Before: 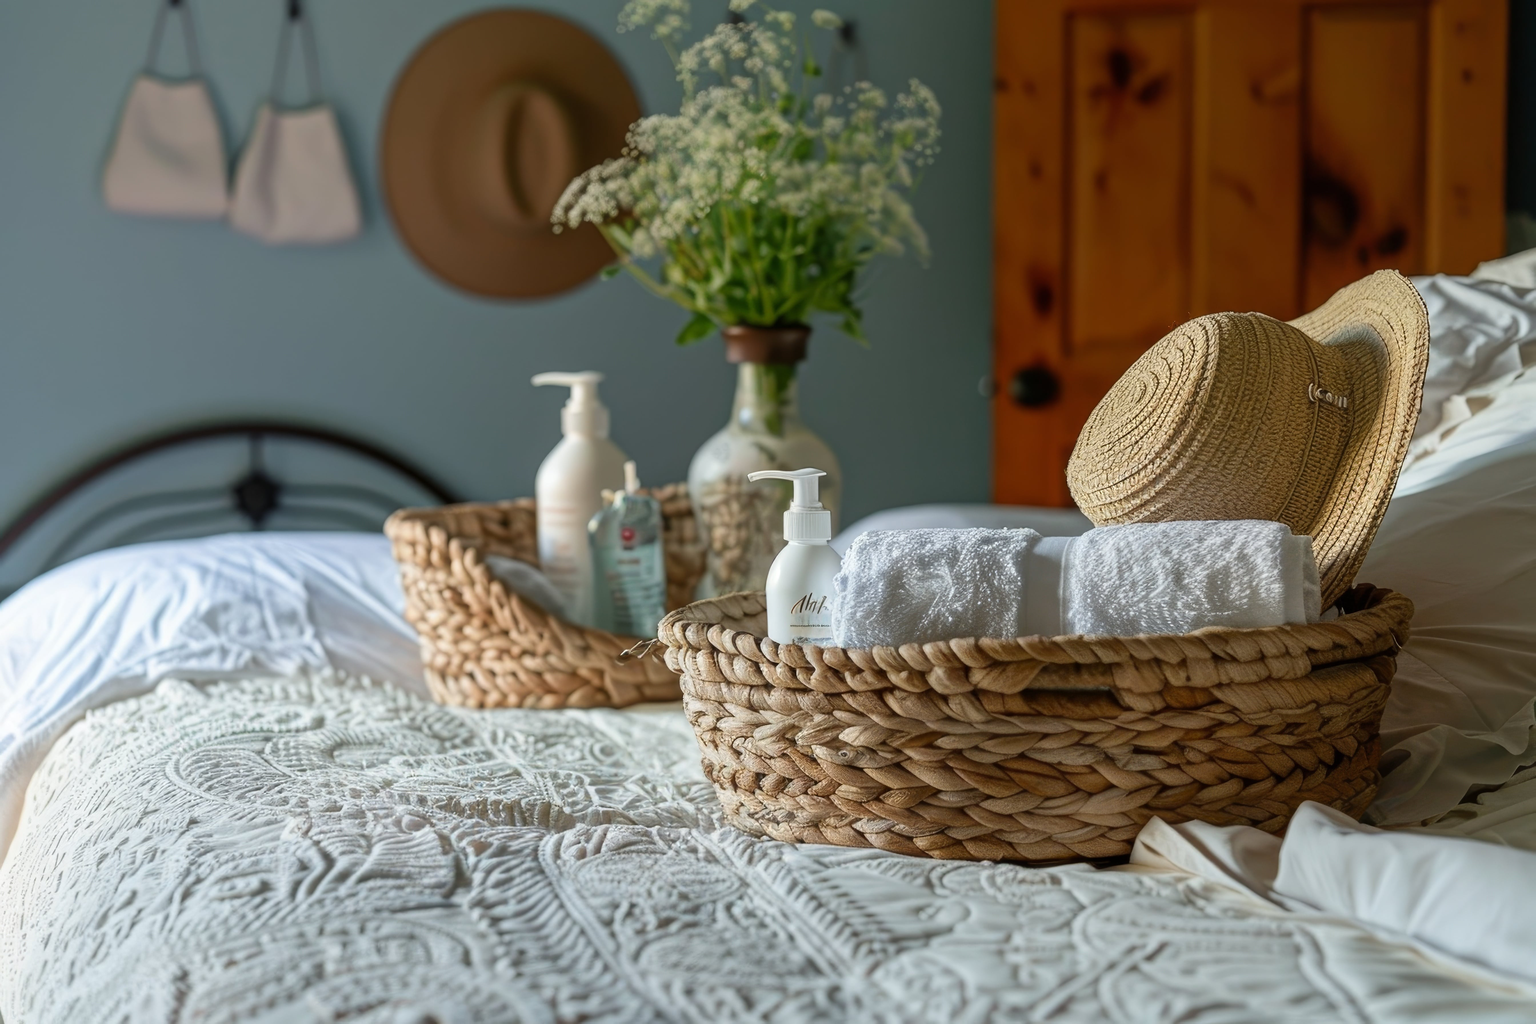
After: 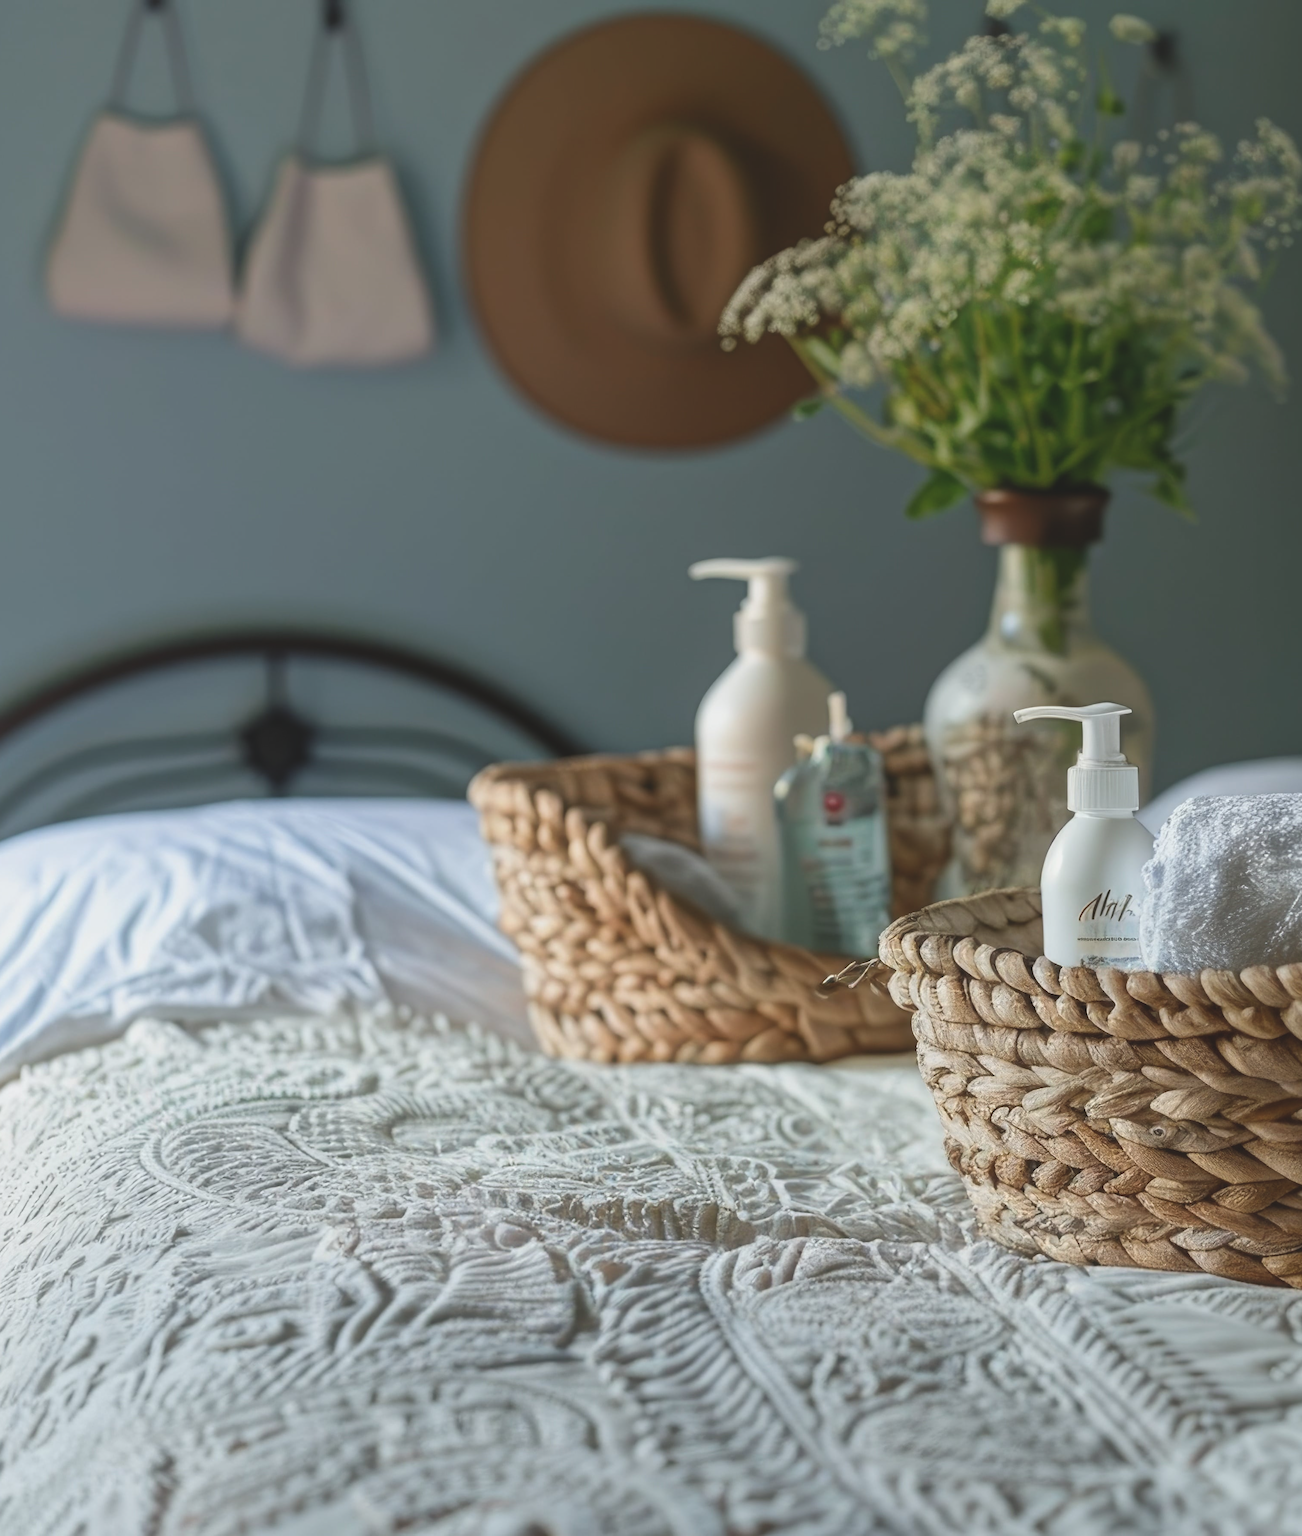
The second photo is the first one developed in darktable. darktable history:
crop: left 4.713%, right 38.774%
exposure: black level correction -0.014, exposure -0.185 EV, compensate highlight preservation false
